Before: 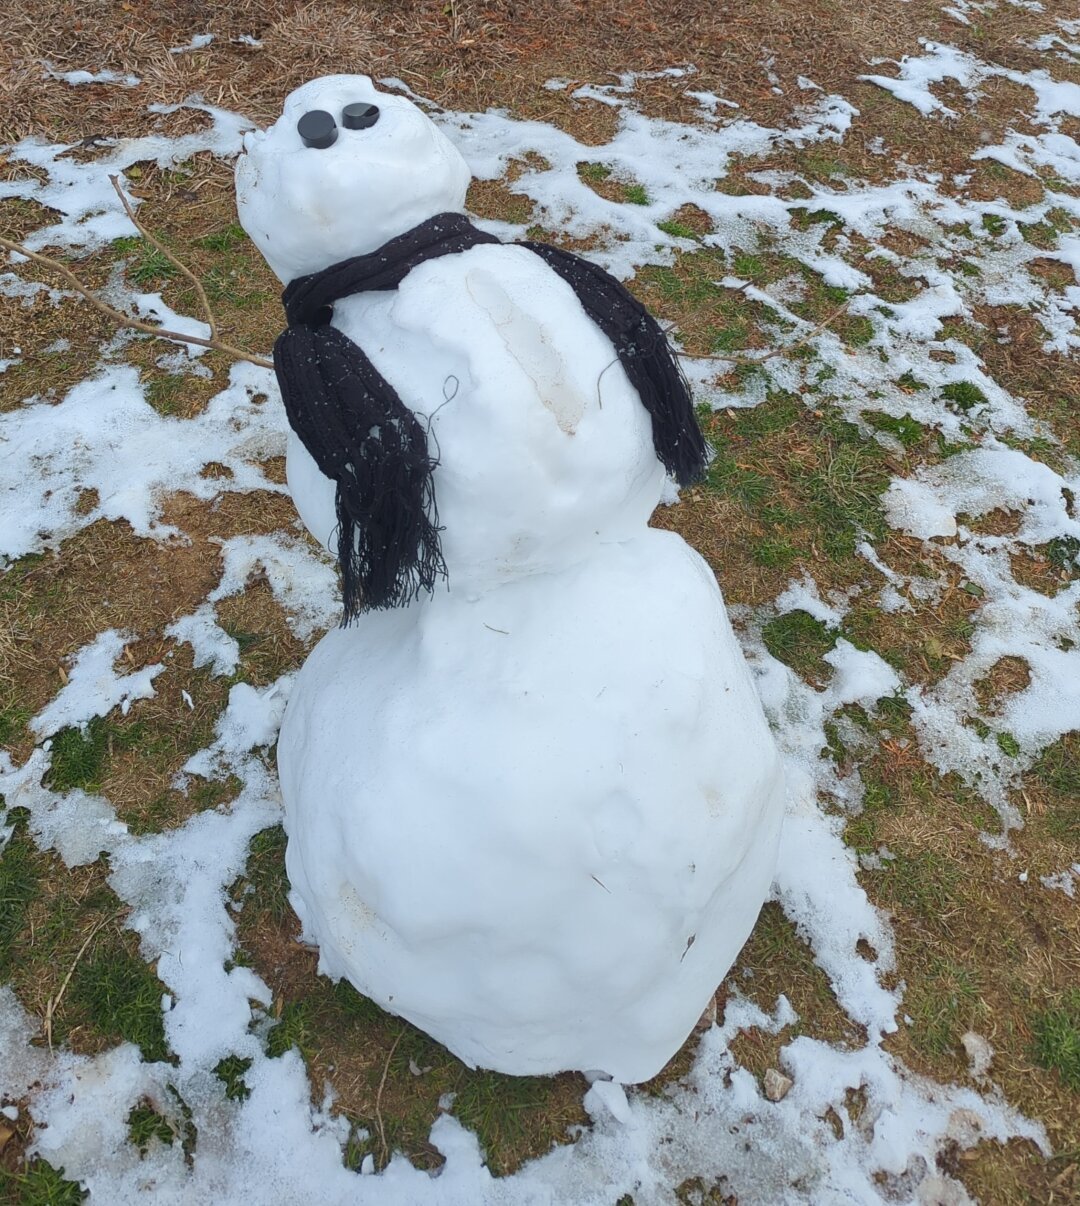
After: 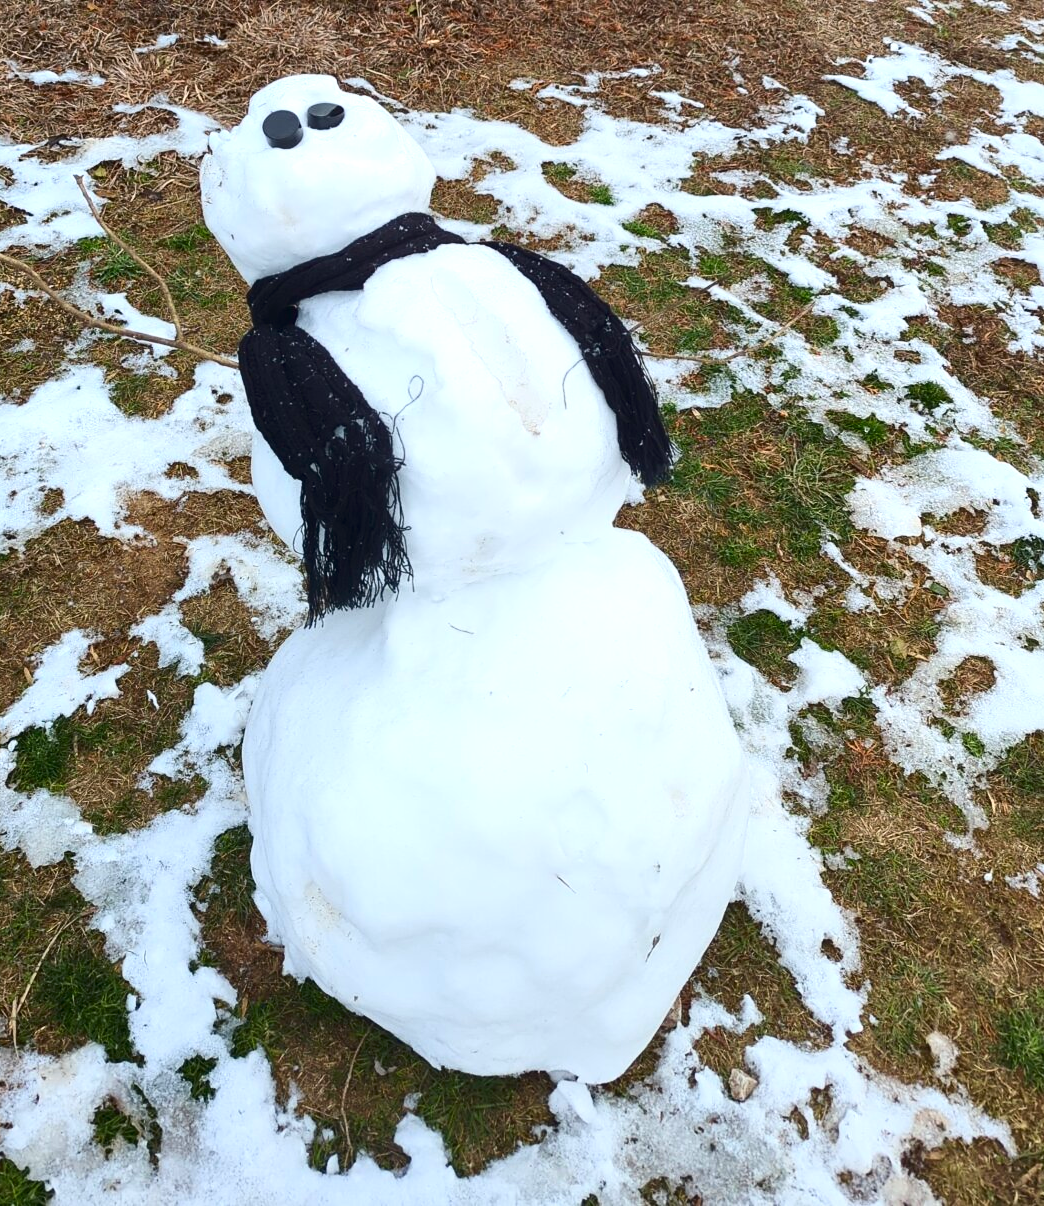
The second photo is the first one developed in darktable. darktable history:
crop and rotate: left 3.292%
exposure: black level correction 0.001, exposure 0.5 EV, compensate highlight preservation false
contrast brightness saturation: contrast 0.204, brightness -0.101, saturation 0.096
